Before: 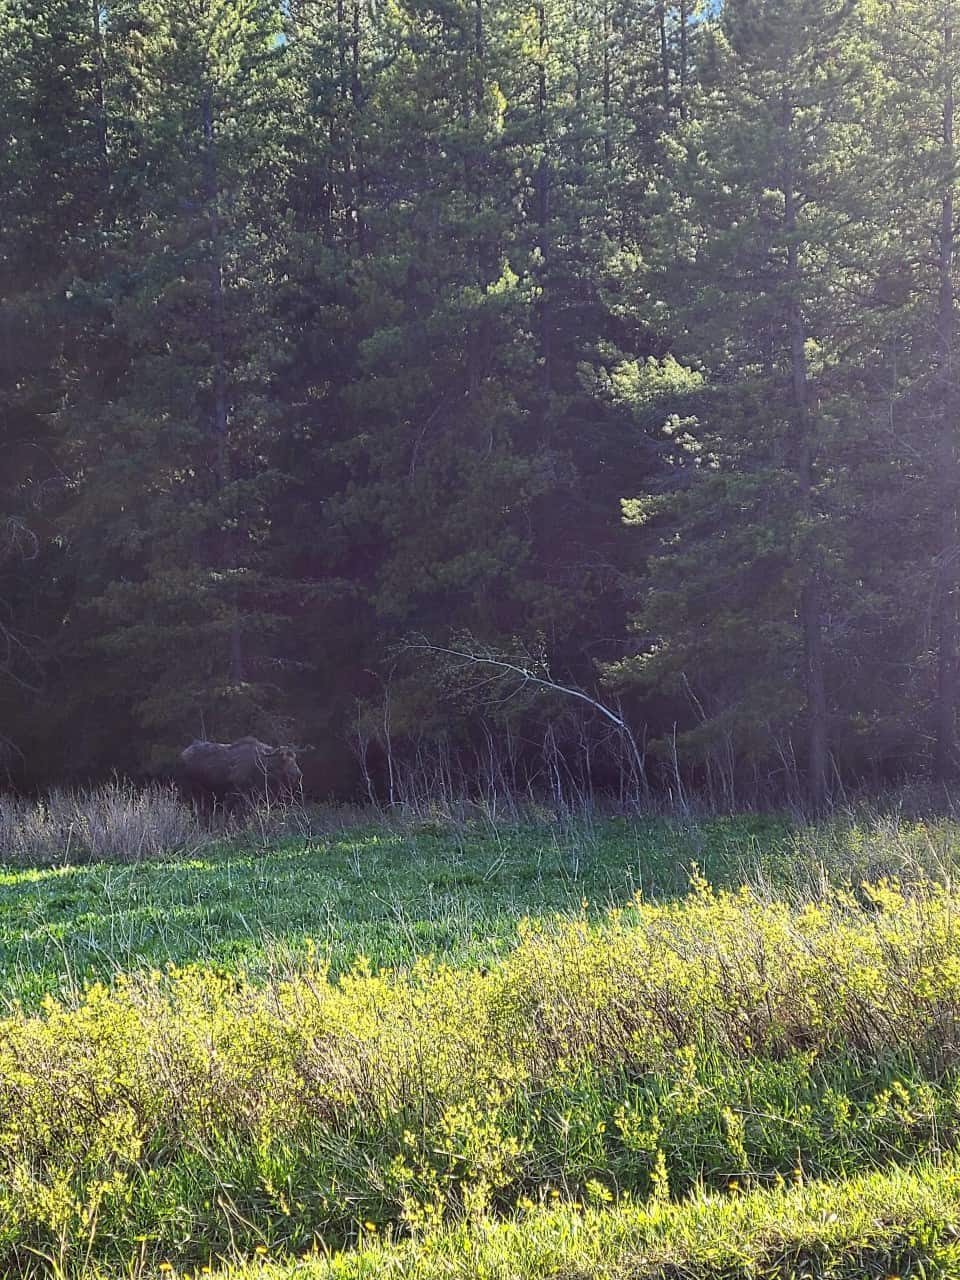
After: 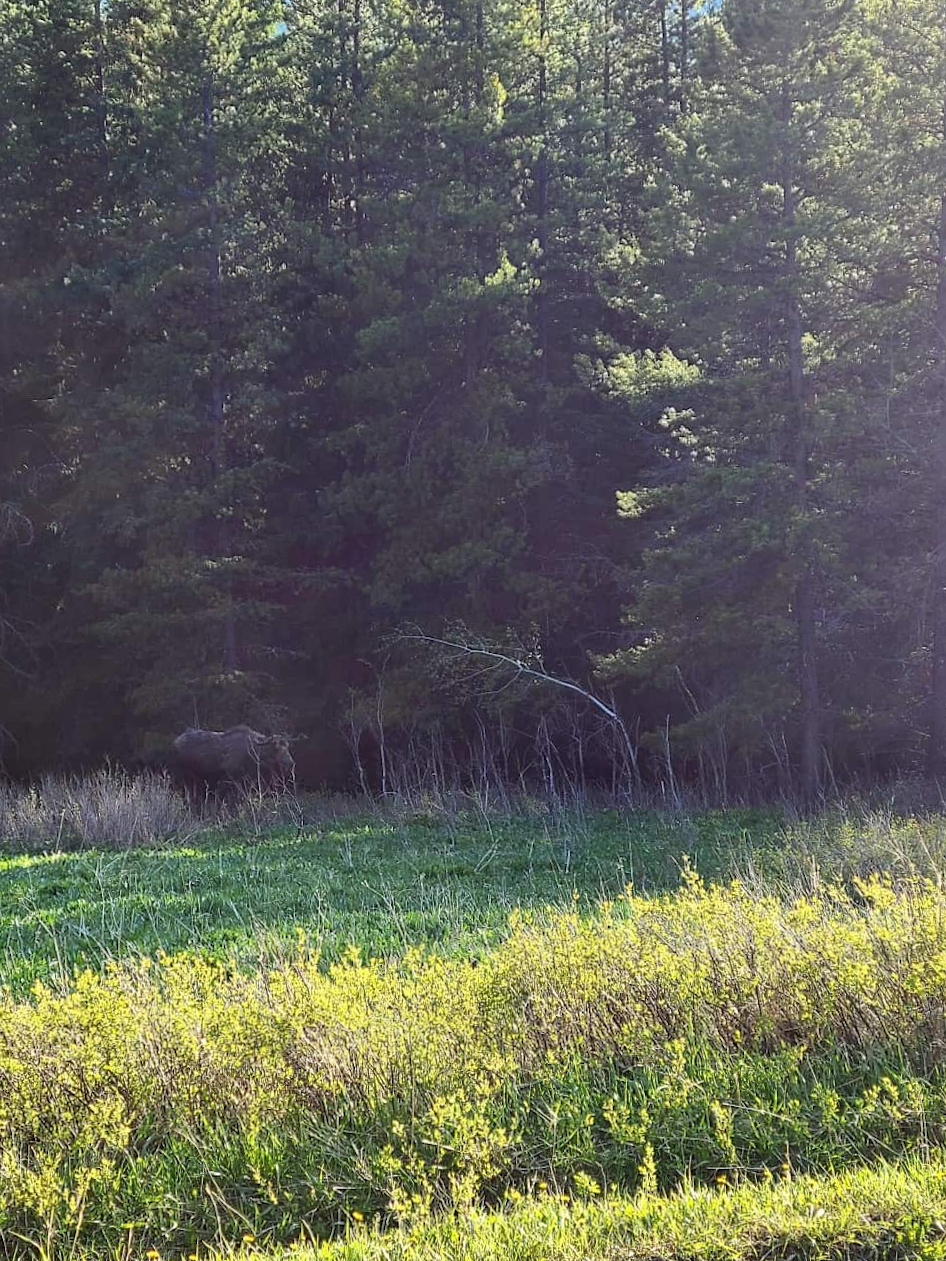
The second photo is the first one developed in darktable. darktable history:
crop and rotate: angle -0.637°
